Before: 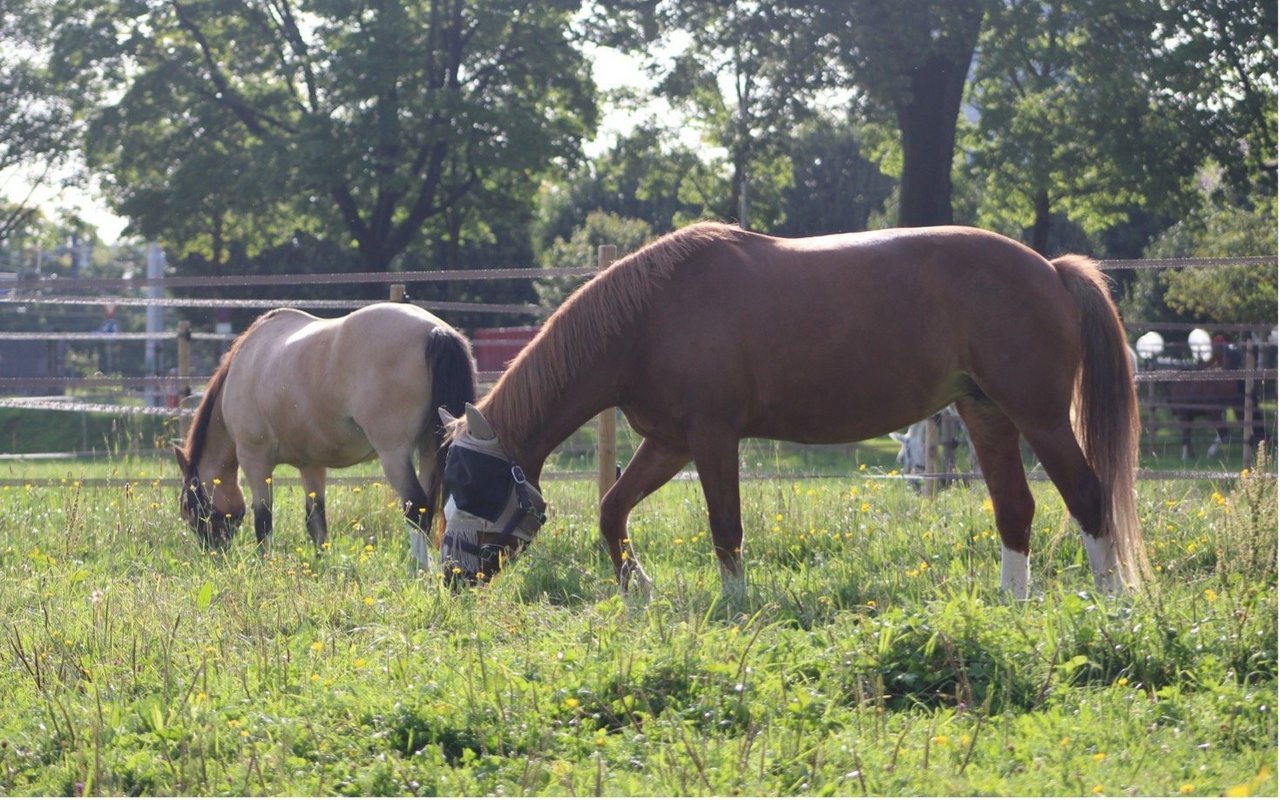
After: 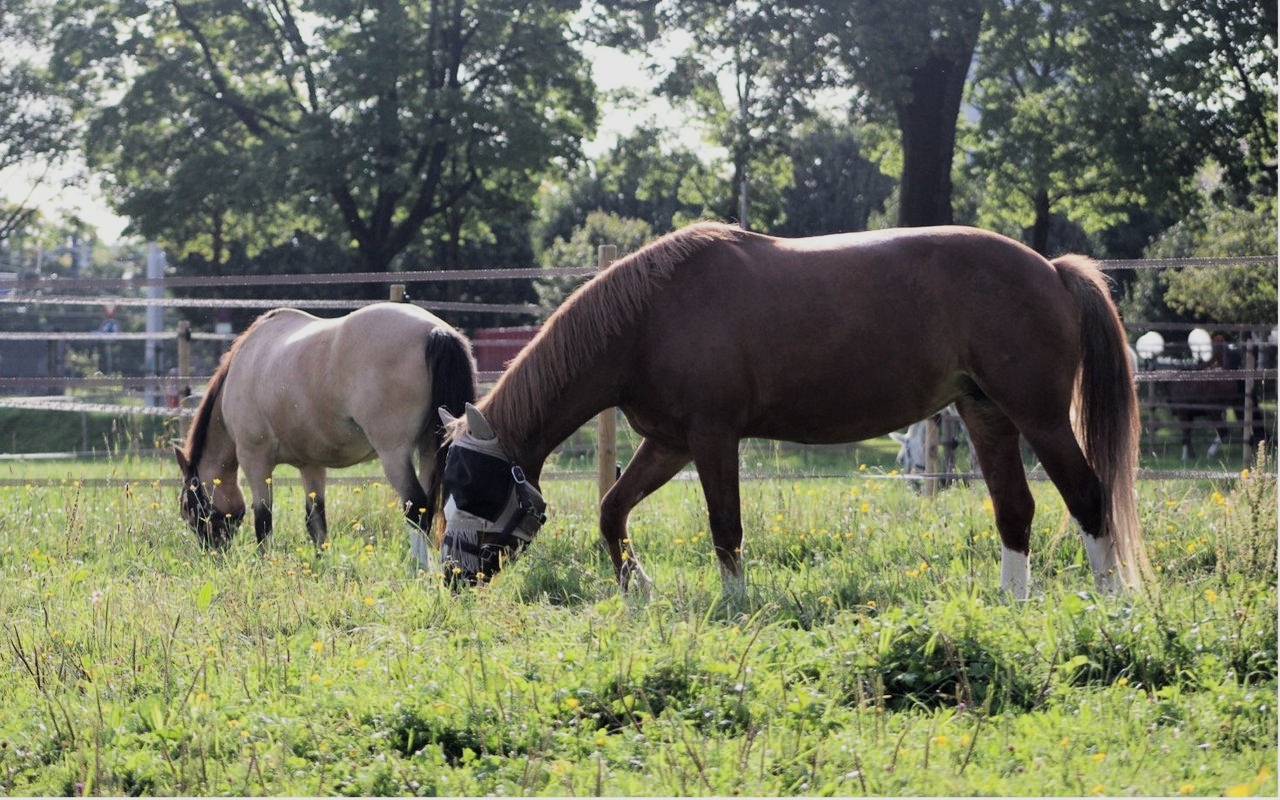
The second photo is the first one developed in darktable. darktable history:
contrast brightness saturation: contrast 0.07
filmic rgb: black relative exposure -5 EV, hardness 2.88, contrast 1.3, highlights saturation mix -30%
